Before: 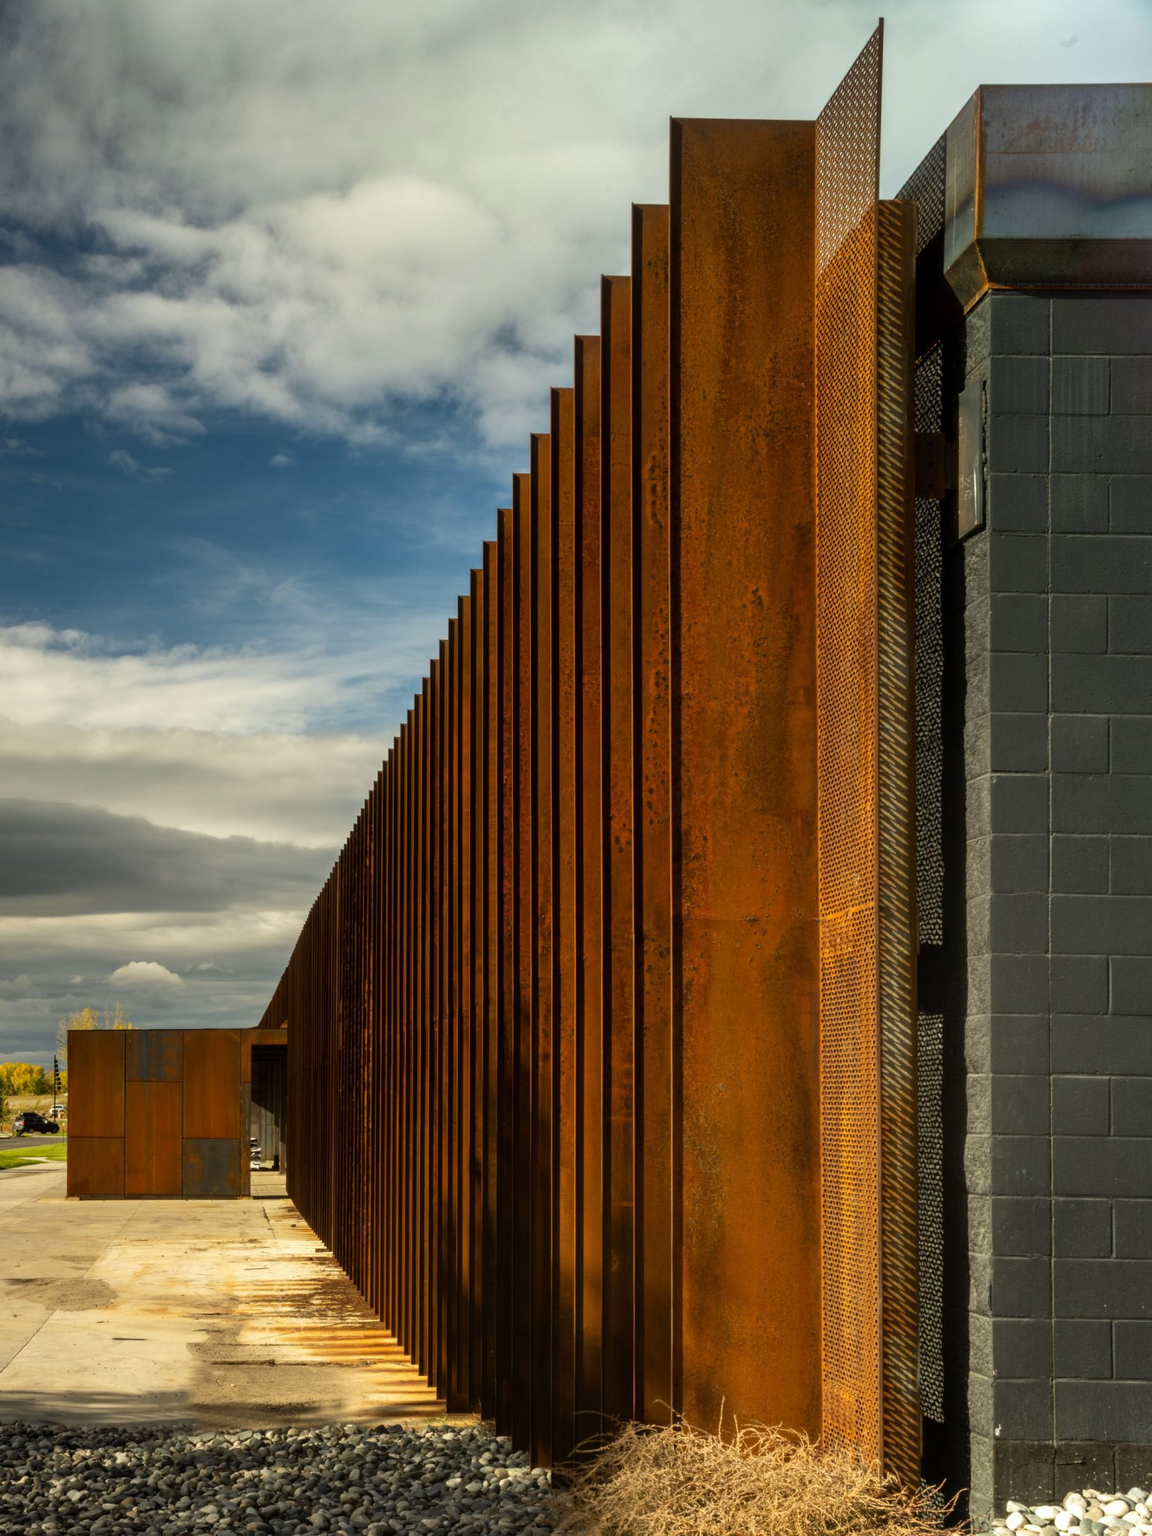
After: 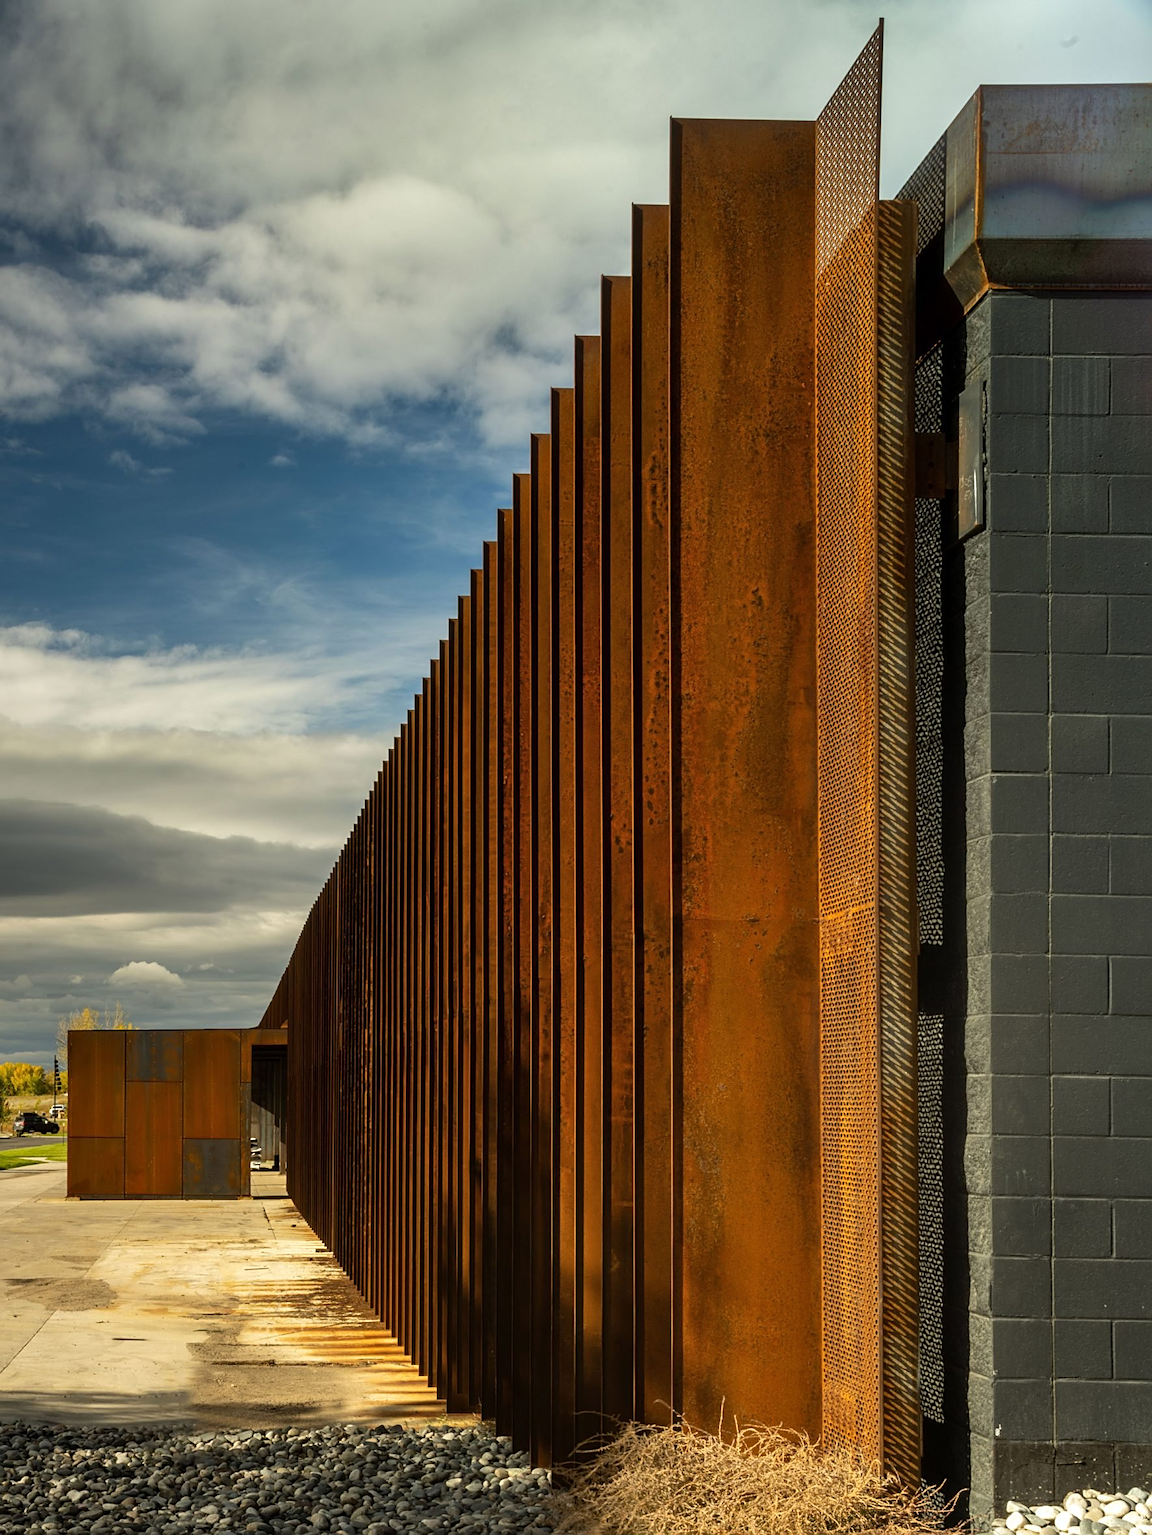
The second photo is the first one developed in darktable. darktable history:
shadows and highlights: shadows 20.91, highlights -35.45, soften with gaussian
sharpen: on, module defaults
